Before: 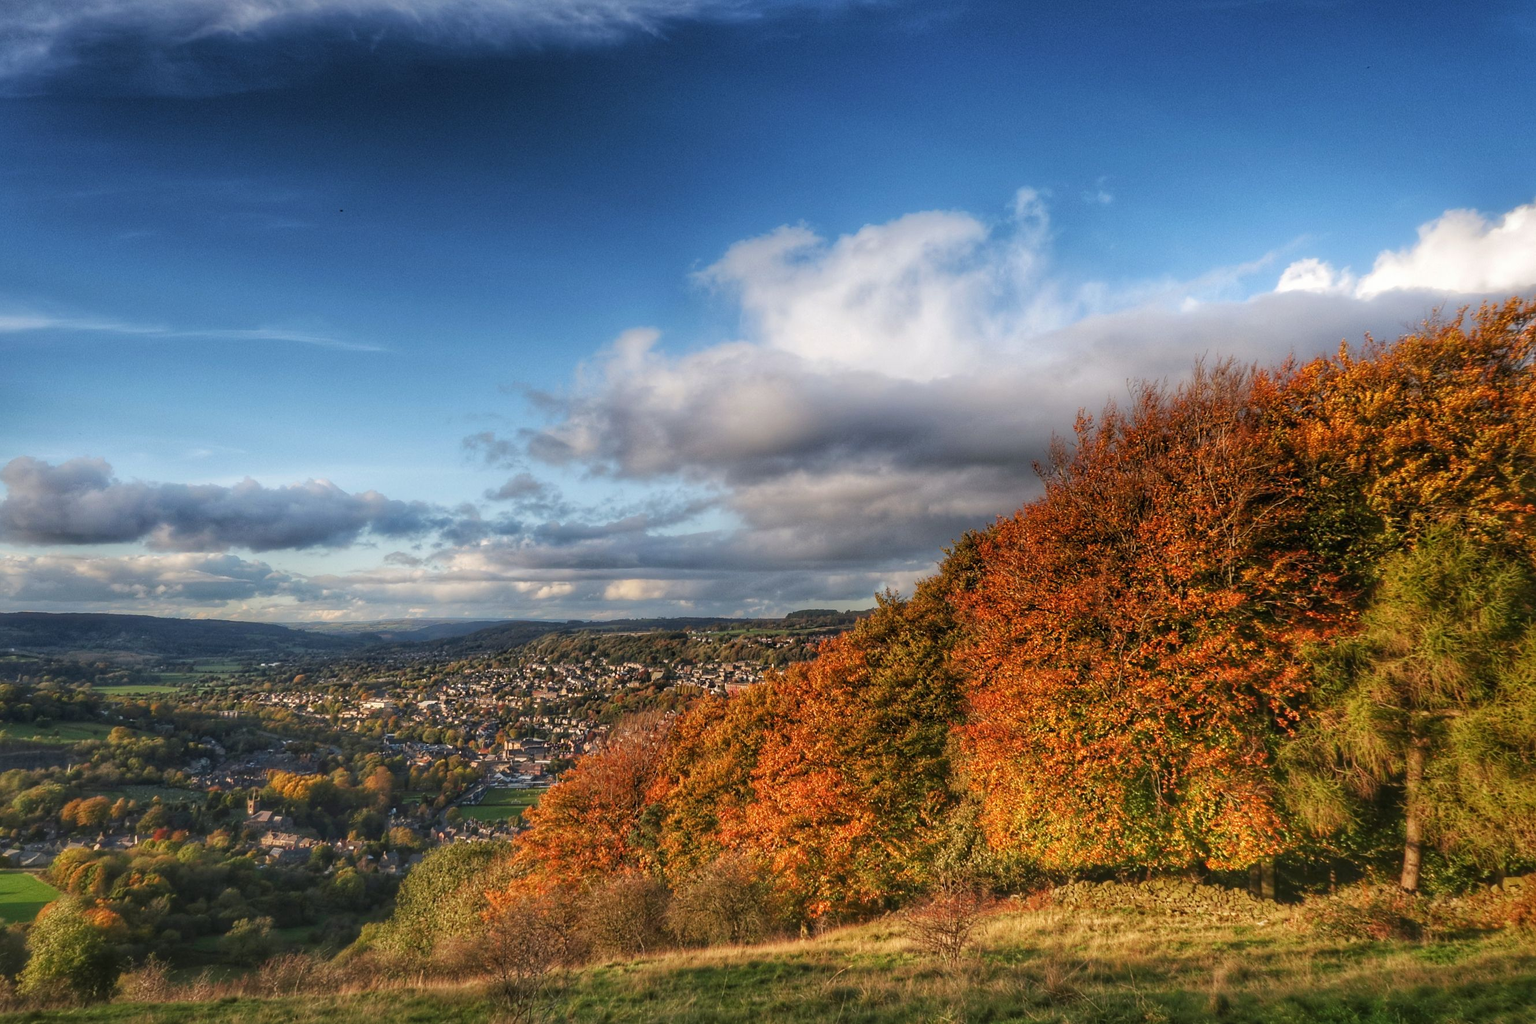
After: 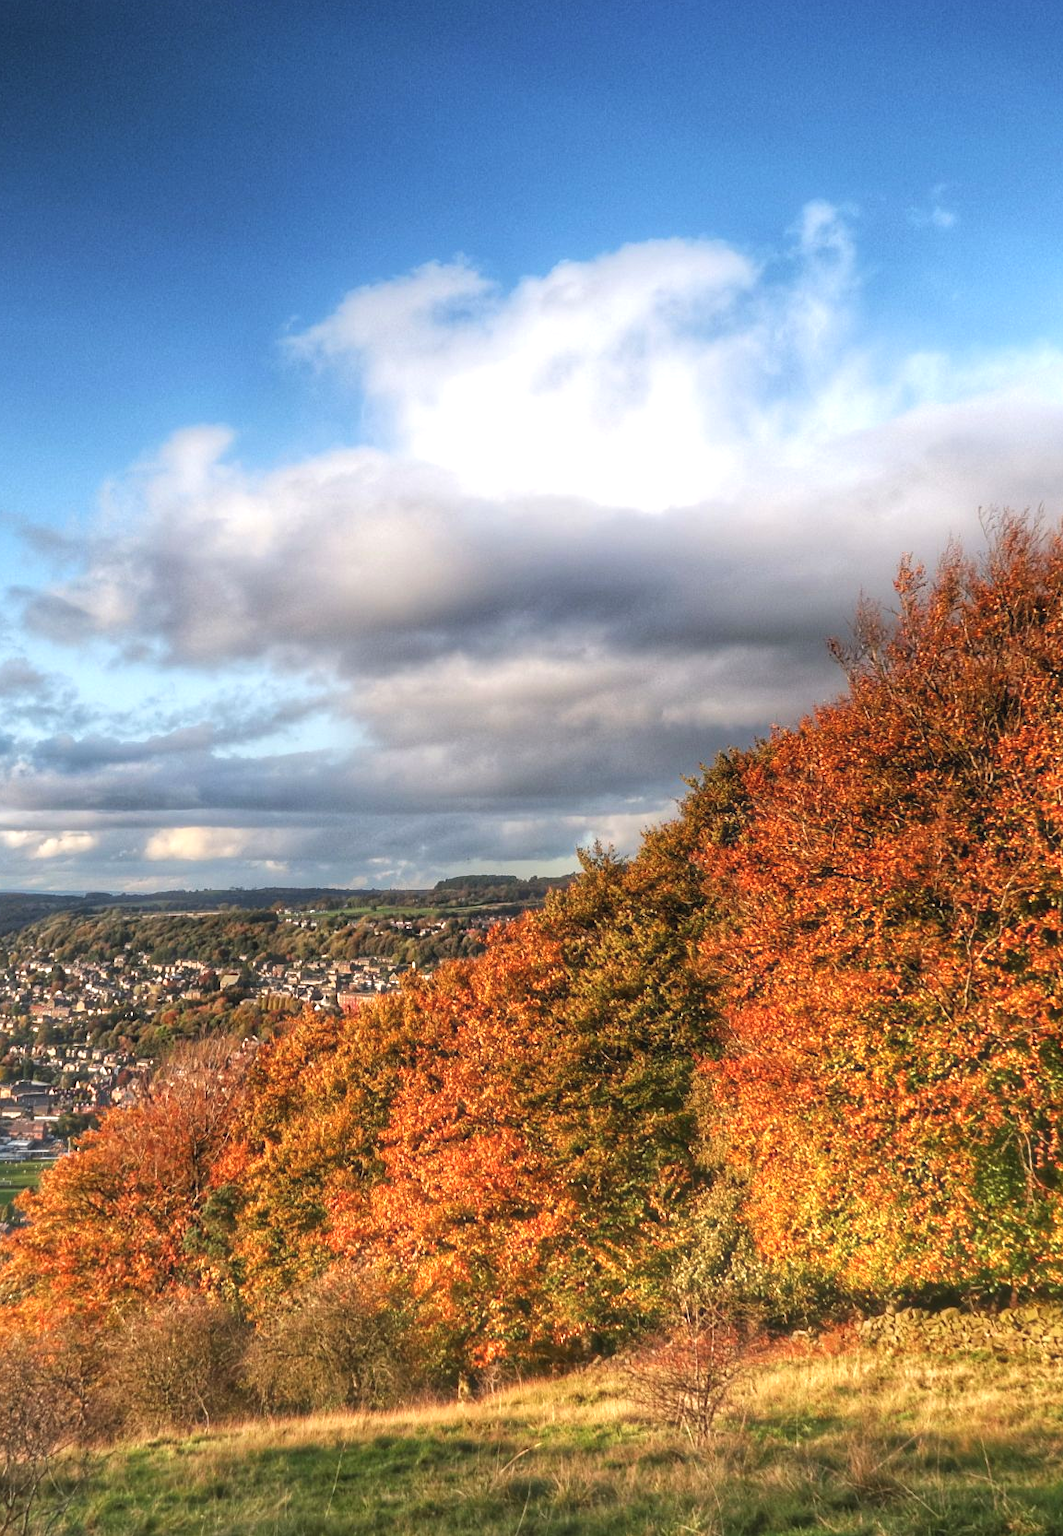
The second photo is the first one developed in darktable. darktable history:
crop: left 33.452%, top 6.025%, right 23.155%
exposure: exposure 0.6 EV, compensate highlight preservation false
haze removal: strength -0.05
